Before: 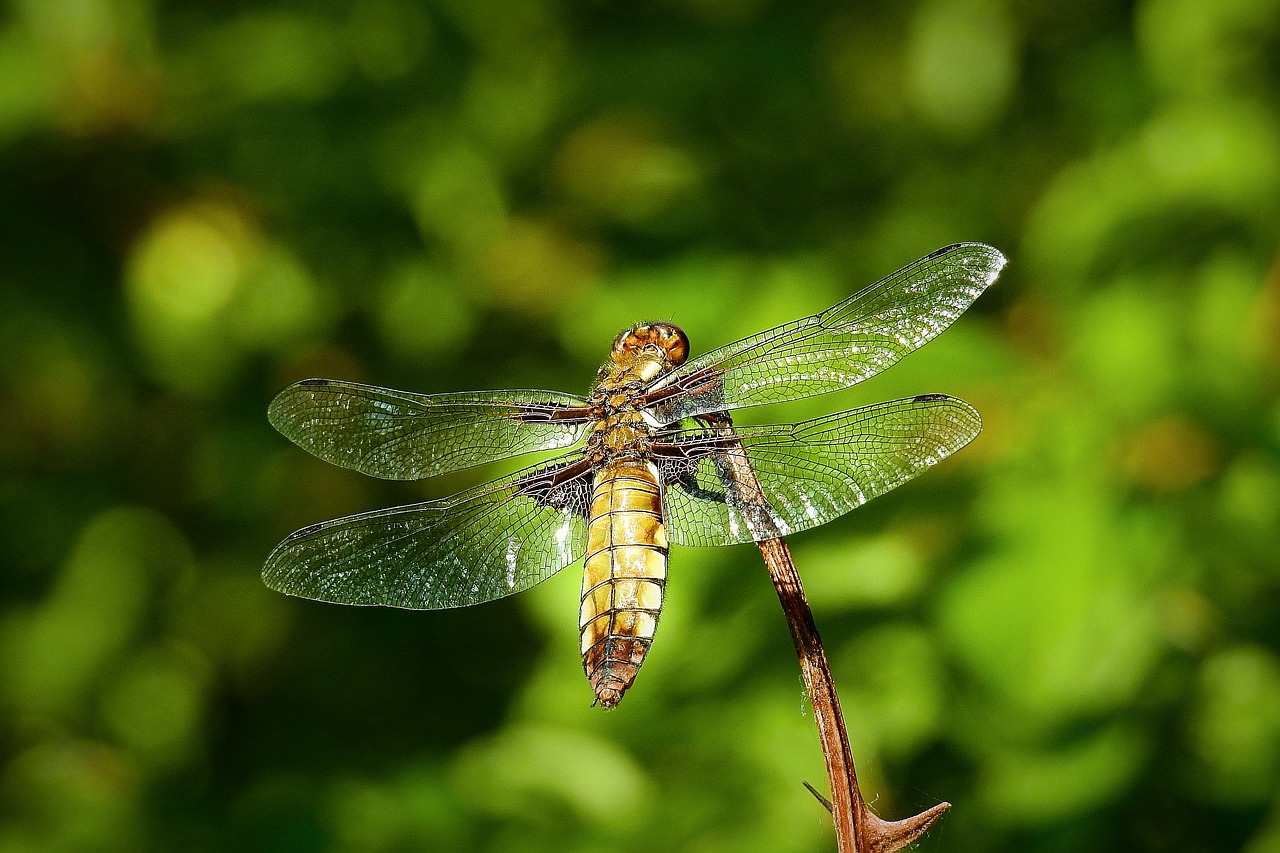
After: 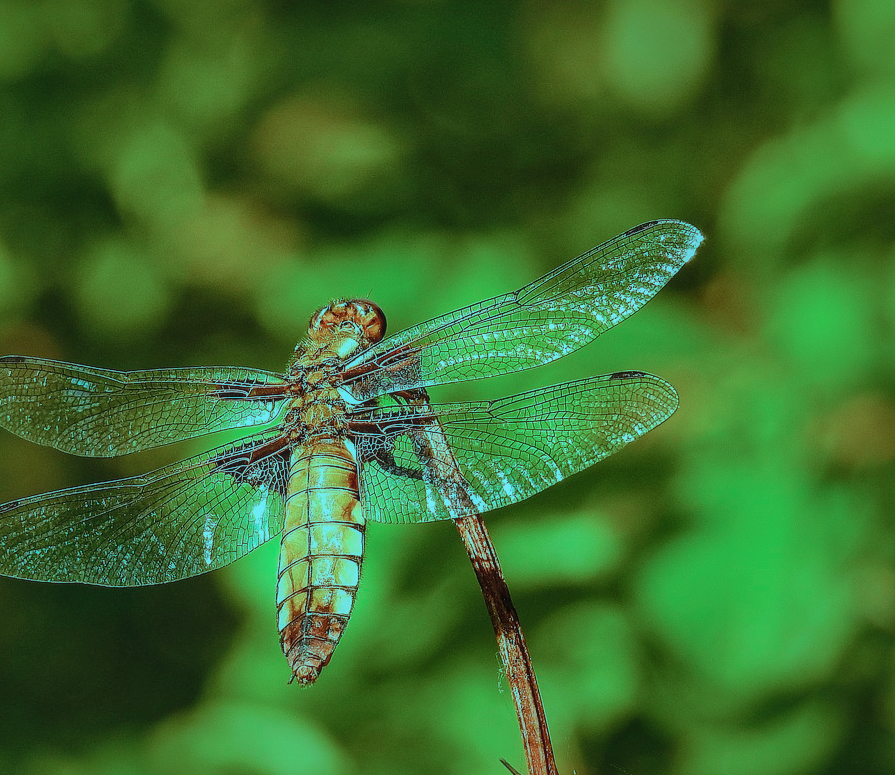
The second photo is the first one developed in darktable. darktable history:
local contrast: on, module defaults
color balance rgb: highlights gain › luminance -33.155%, highlights gain › chroma 5.72%, highlights gain › hue 216.94°, global offset › luminance 0.491%, linear chroma grading › shadows -2.018%, linear chroma grading › highlights -14.761%, linear chroma grading › global chroma -9.861%, linear chroma grading › mid-tones -9.568%, perceptual saturation grading › global saturation 19.687%, global vibrance 9.185%
shadows and highlights: on, module defaults
crop and rotate: left 23.678%, top 2.703%, right 6.37%, bottom 6.403%
